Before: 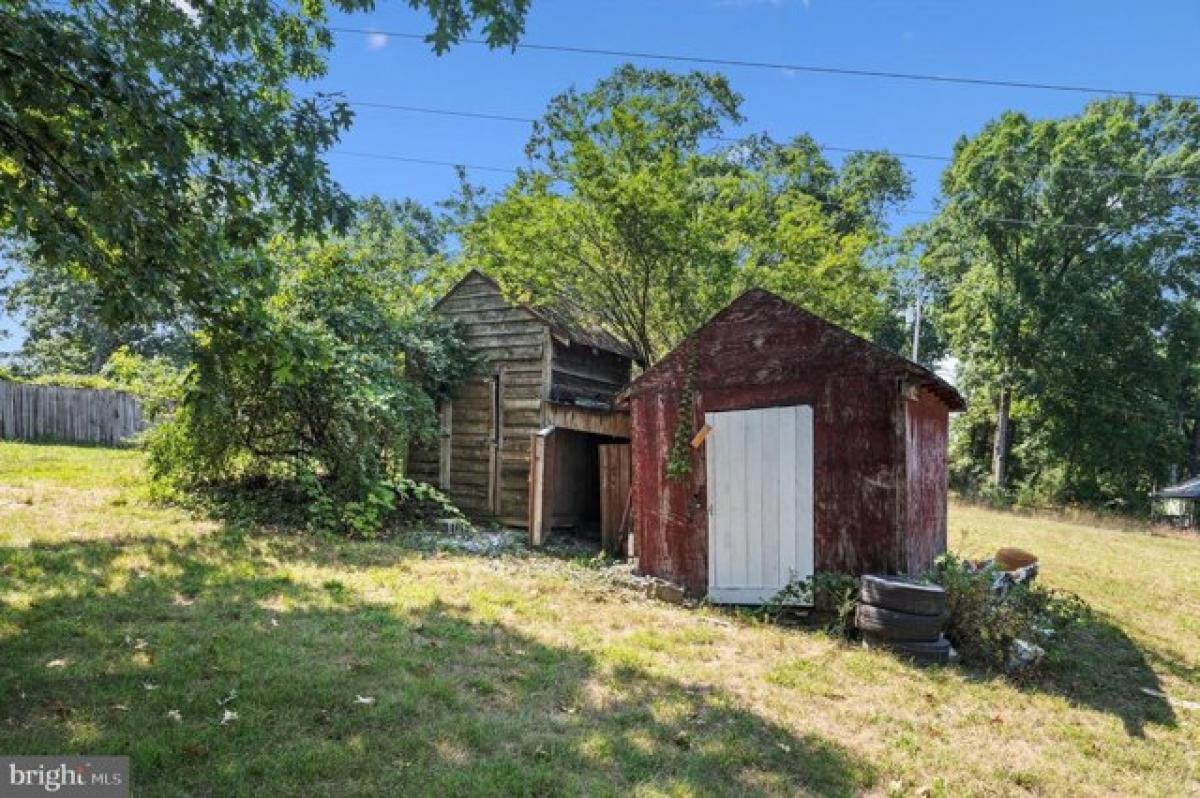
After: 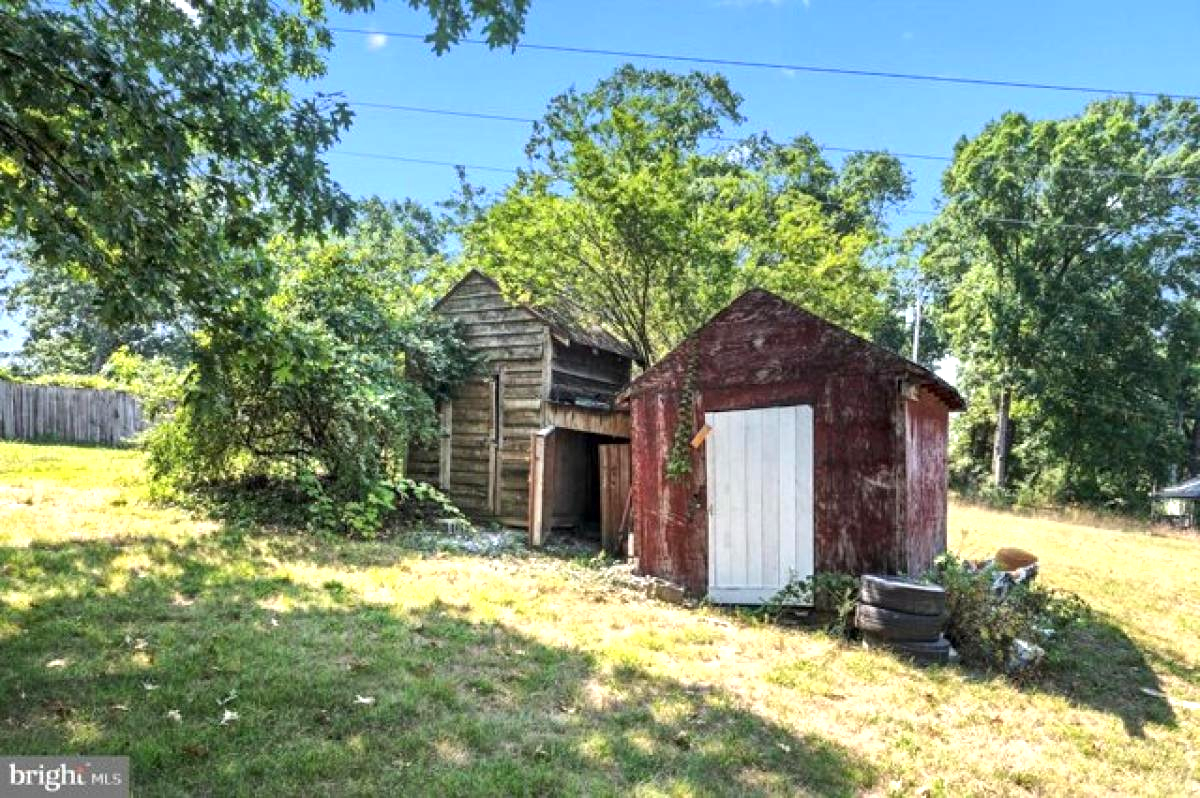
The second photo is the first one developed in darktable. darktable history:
exposure: exposure 0.691 EV, compensate highlight preservation false
local contrast: mode bilateral grid, contrast 21, coarseness 49, detail 132%, midtone range 0.2
